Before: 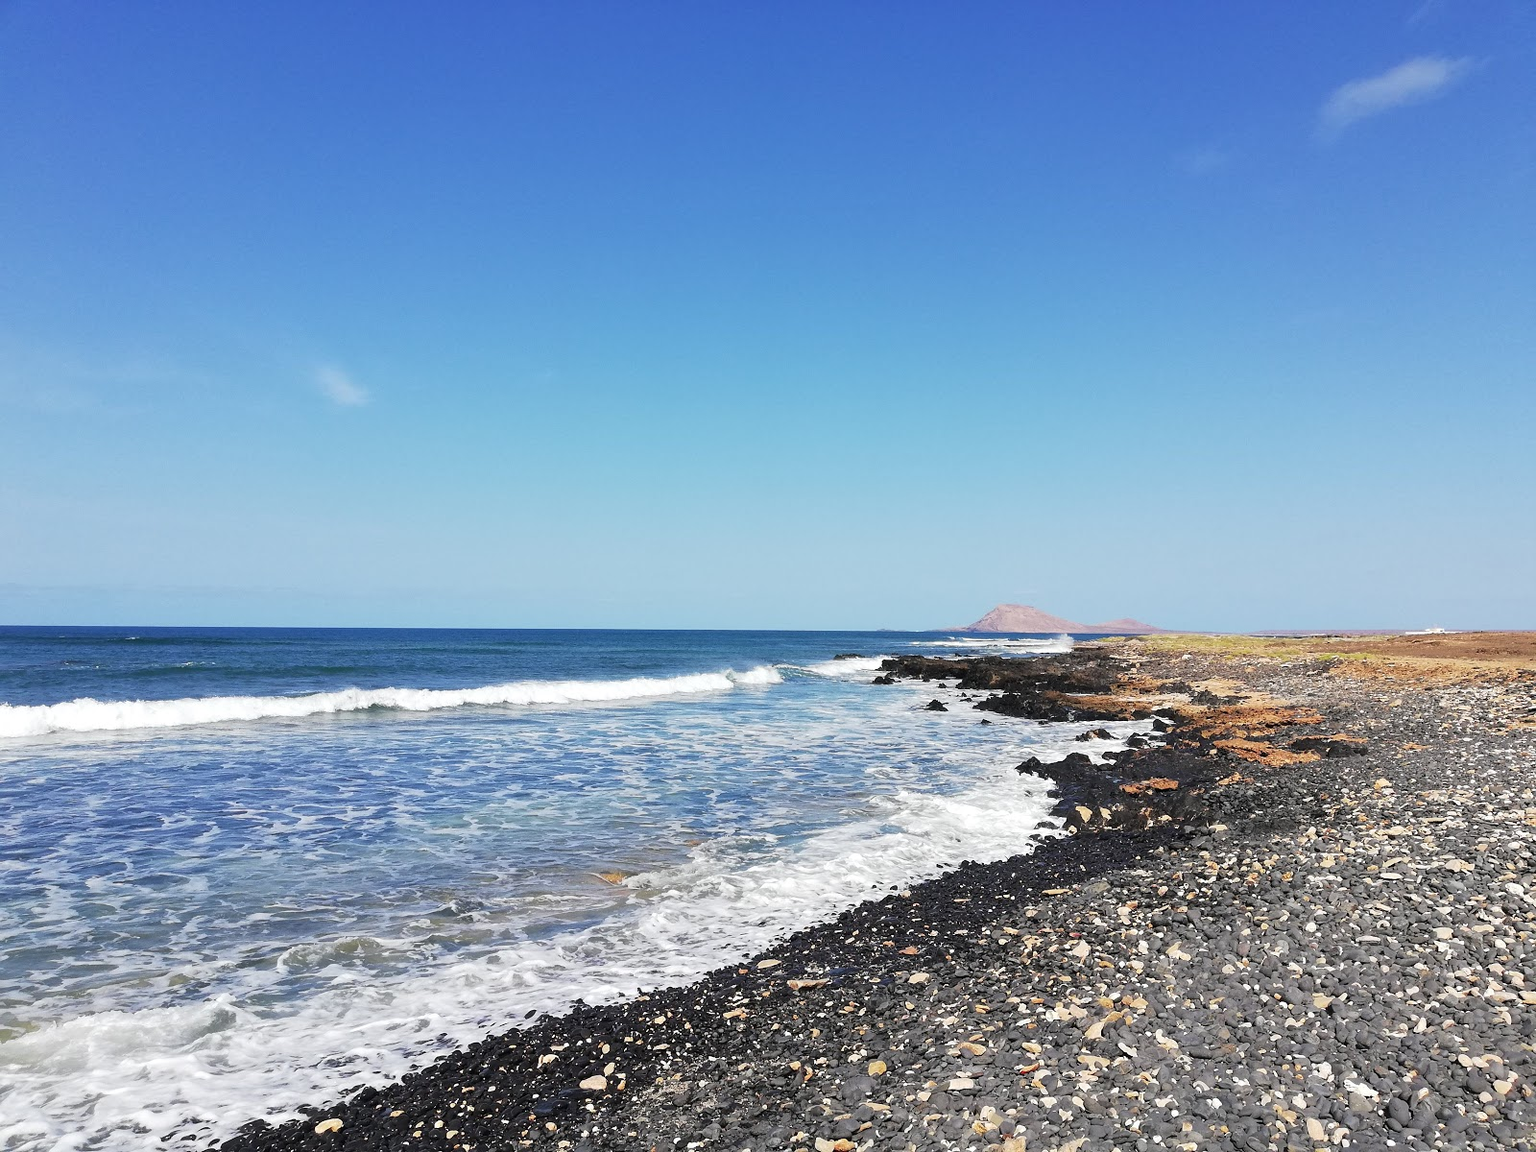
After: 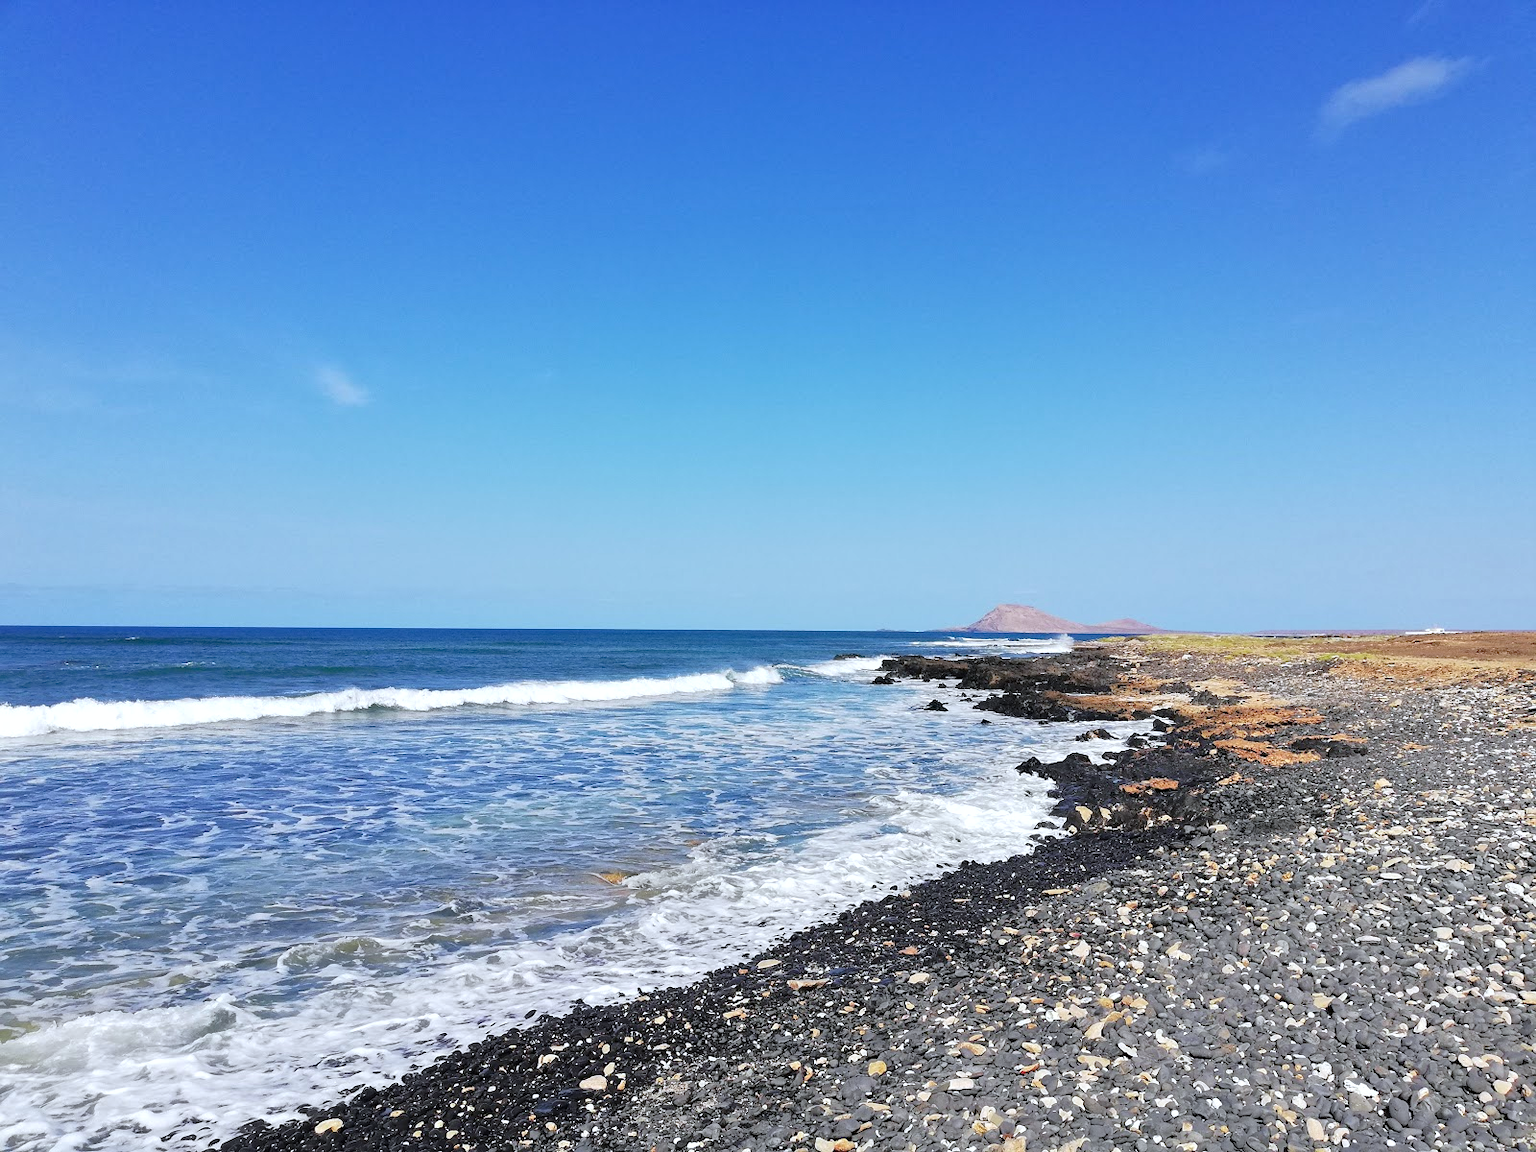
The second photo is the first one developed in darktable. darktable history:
tone equalizer: -8 EV 0.001 EV, -7 EV -0.004 EV, -6 EV 0.009 EV, -5 EV 0.032 EV, -4 EV 0.276 EV, -3 EV 0.644 EV, -2 EV 0.584 EV, -1 EV 0.187 EV, +0 EV 0.024 EV
white balance: red 0.967, blue 1.049
haze removal: compatibility mode true, adaptive false
